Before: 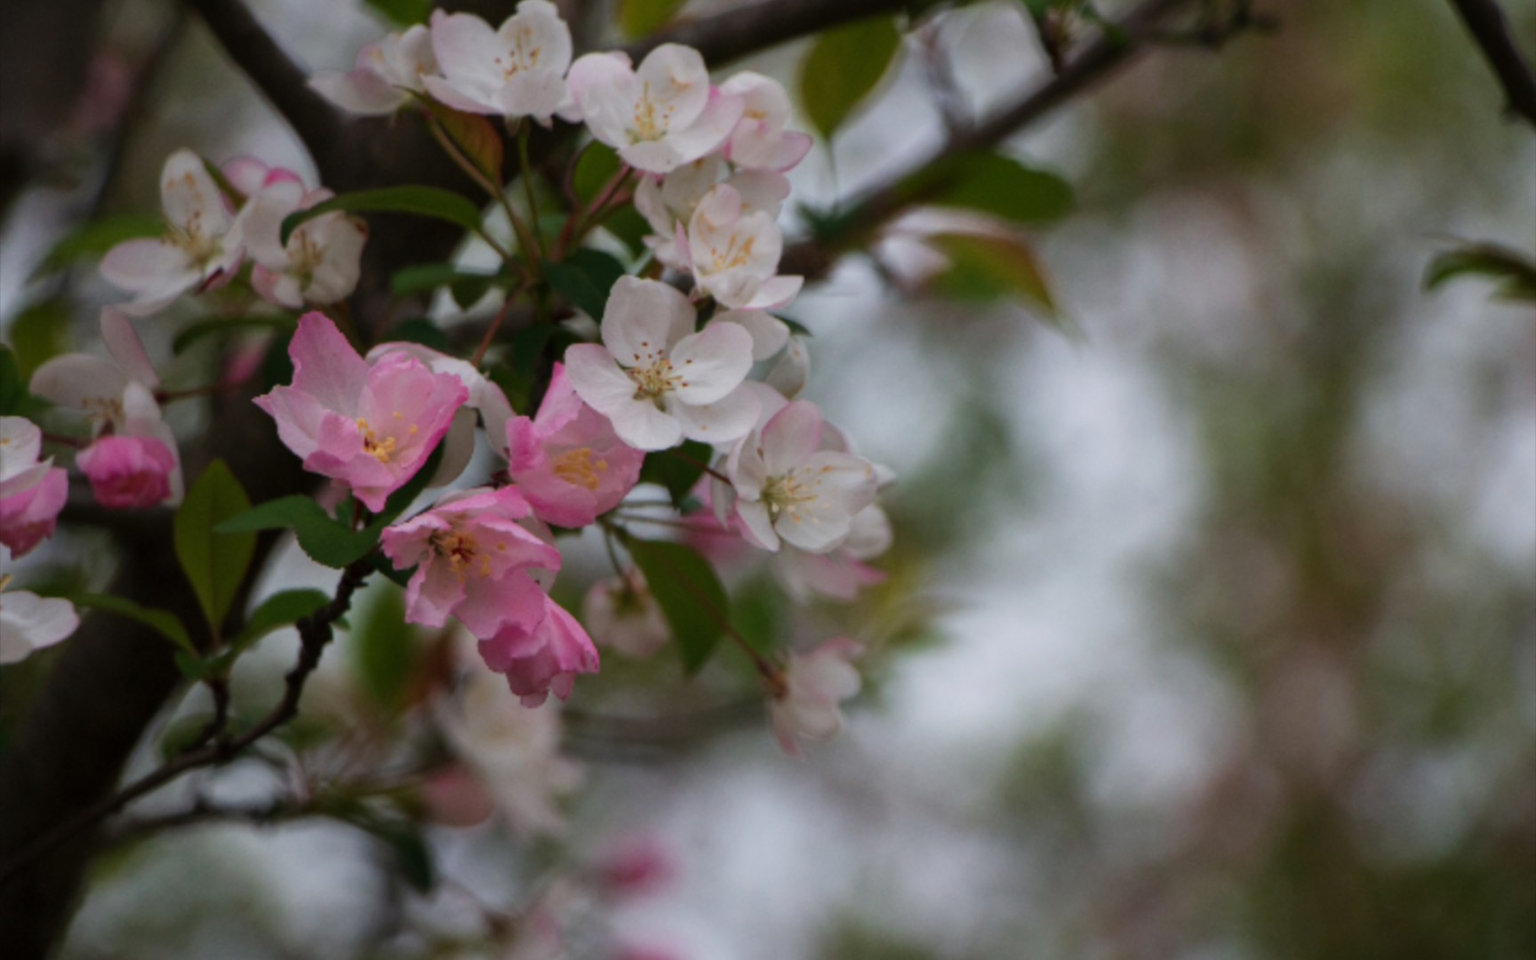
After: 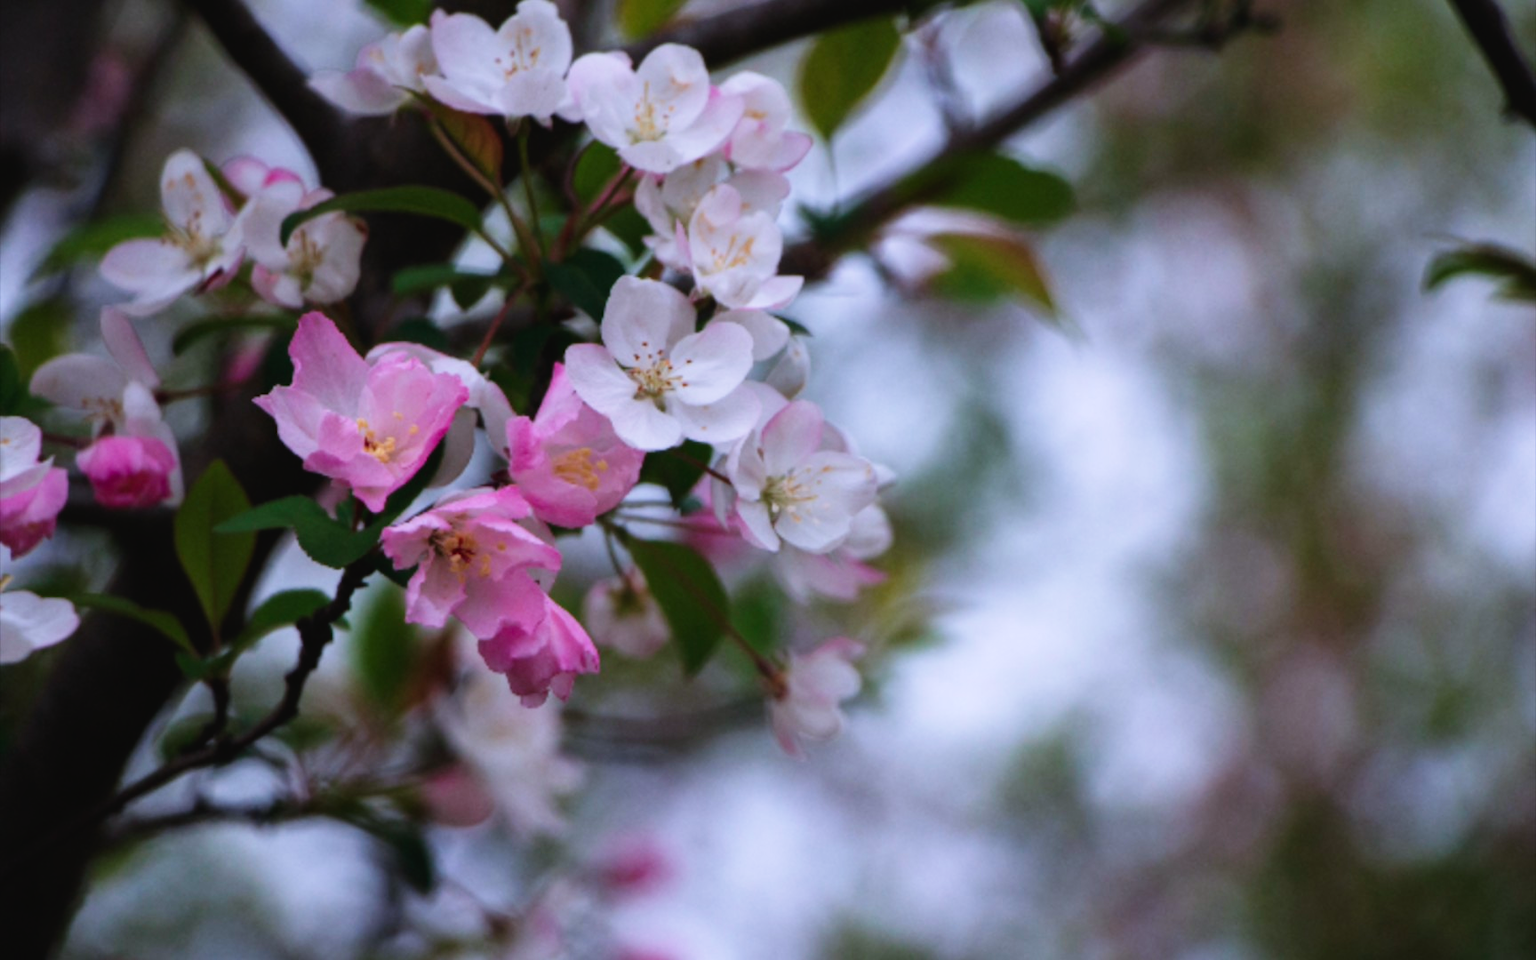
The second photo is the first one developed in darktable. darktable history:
tone curve: curves: ch0 [(0, 0.024) (0.049, 0.038) (0.176, 0.162) (0.311, 0.337) (0.416, 0.471) (0.565, 0.658) (0.817, 0.911) (1, 1)]; ch1 [(0, 0) (0.351, 0.347) (0.446, 0.42) (0.481, 0.463) (0.504, 0.504) (0.522, 0.521) (0.546, 0.563) (0.622, 0.664) (0.728, 0.786) (1, 1)]; ch2 [(0, 0) (0.327, 0.324) (0.427, 0.413) (0.458, 0.444) (0.502, 0.504) (0.526, 0.539) (0.547, 0.581) (0.601, 0.61) (0.76, 0.765) (1, 1)], preserve colors none
color calibration: illuminant as shot in camera, x 0.377, y 0.393, temperature 4177.46 K
